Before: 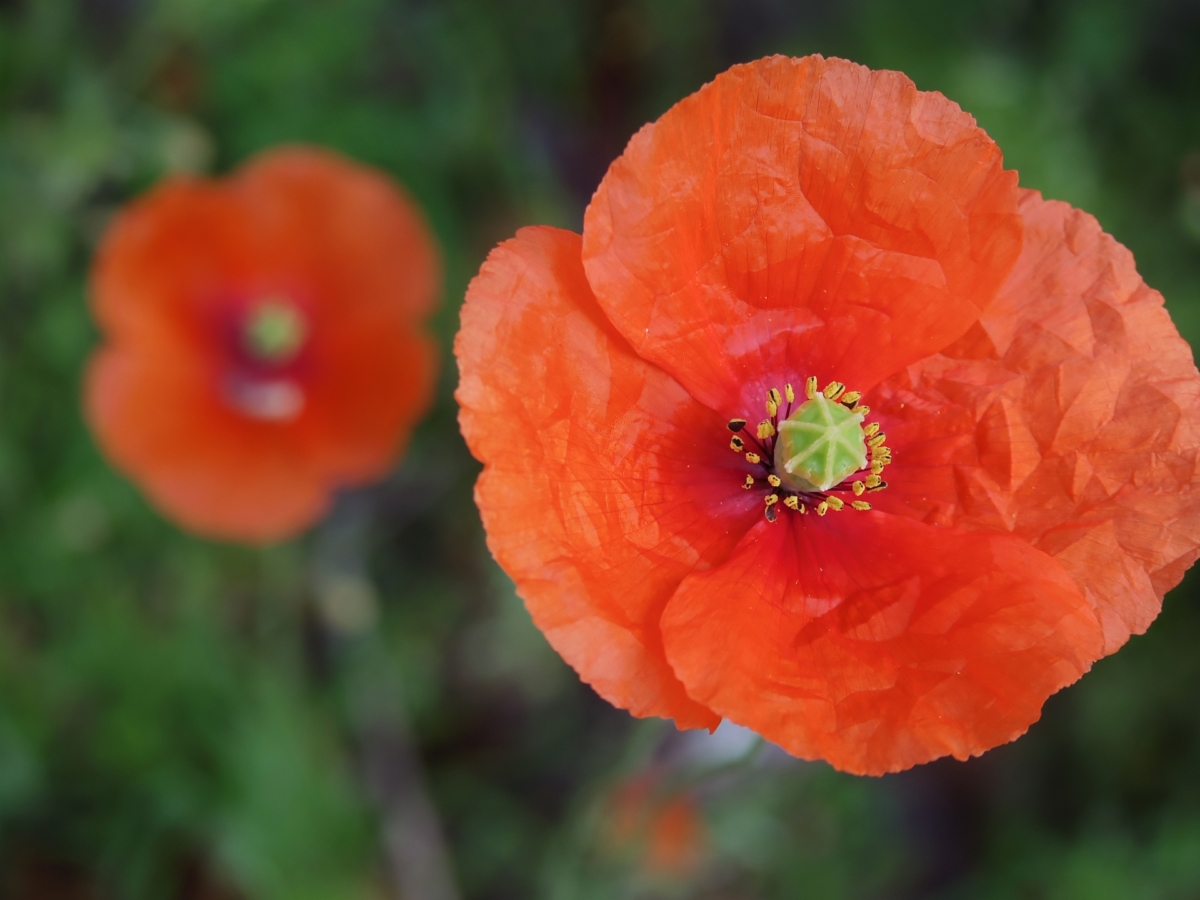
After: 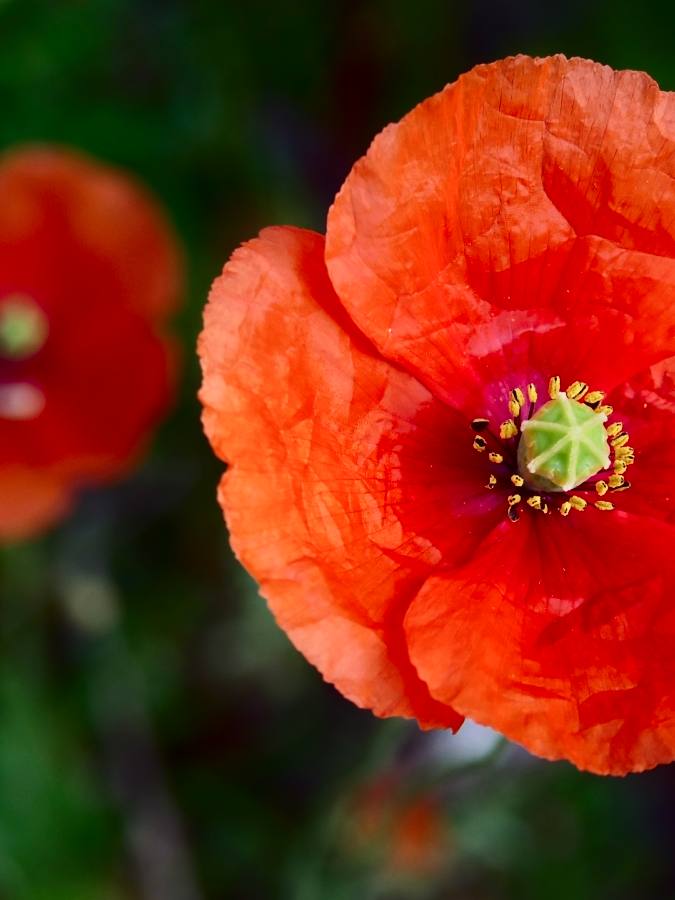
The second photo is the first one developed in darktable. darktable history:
contrast brightness saturation: contrast 0.32, brightness -0.08, saturation 0.17
crop: left 21.496%, right 22.254%
rotate and perspective: crop left 0, crop top 0
